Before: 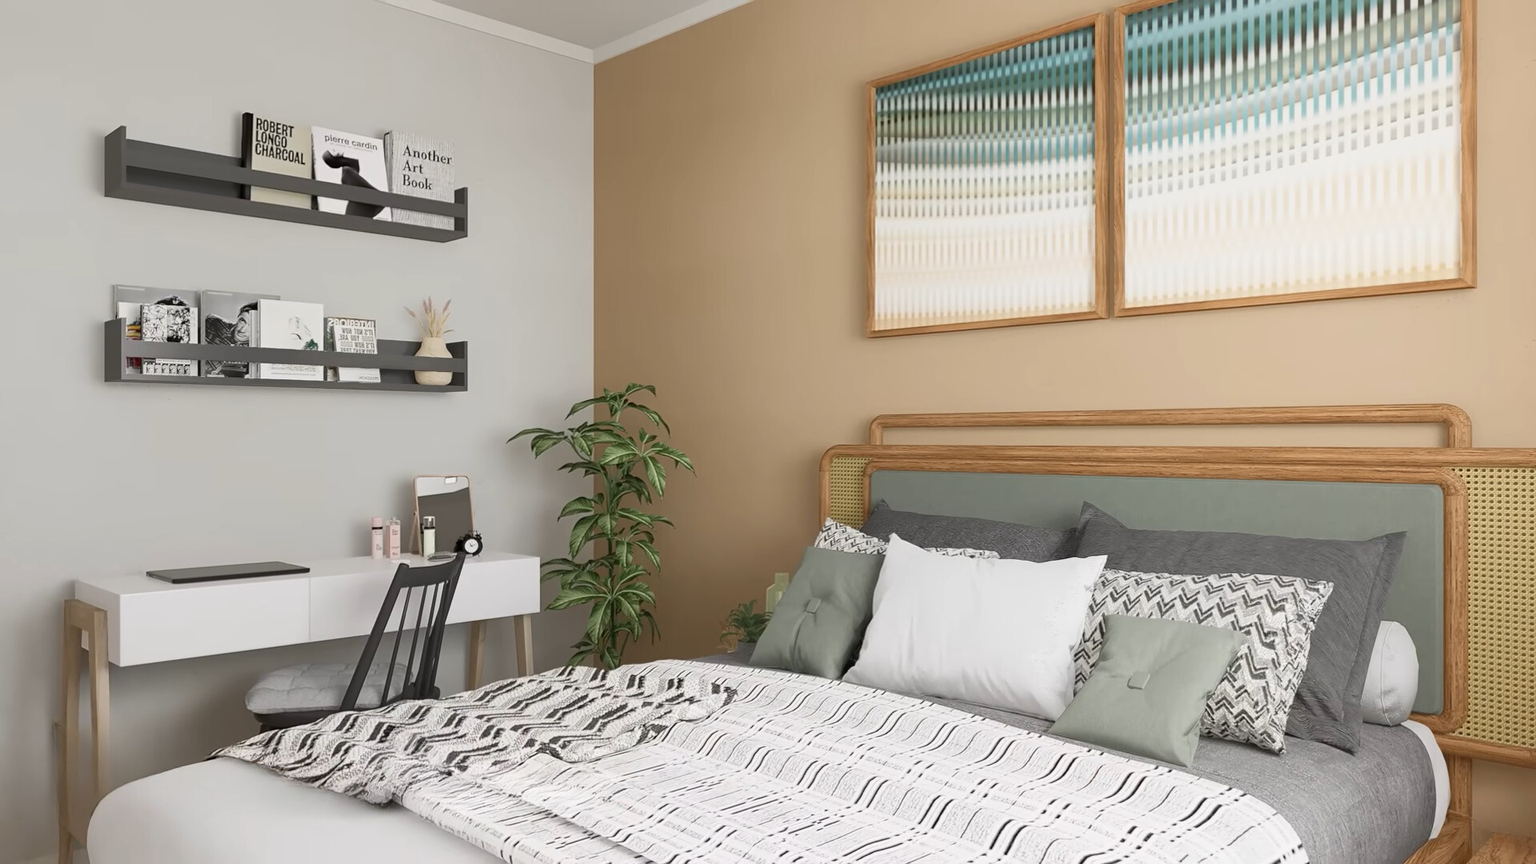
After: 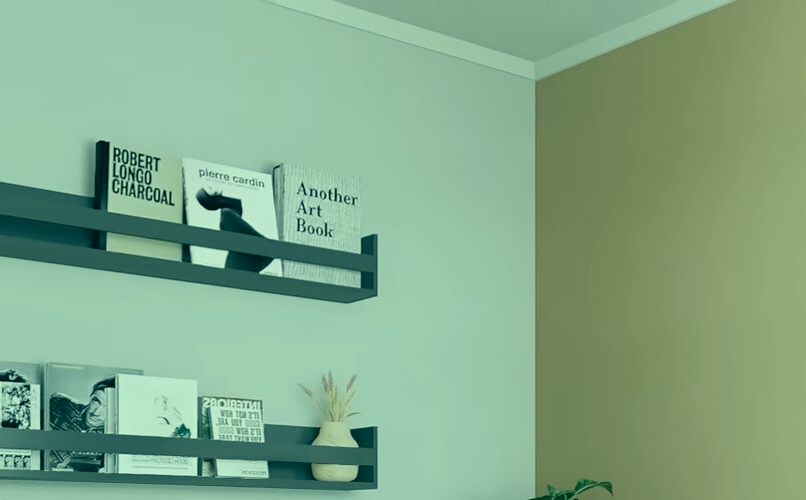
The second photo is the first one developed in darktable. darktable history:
crop and rotate: left 10.817%, top 0.062%, right 47.194%, bottom 53.626%
color correction: highlights a* -20.08, highlights b* 9.8, shadows a* -20.4, shadows b* -10.76
